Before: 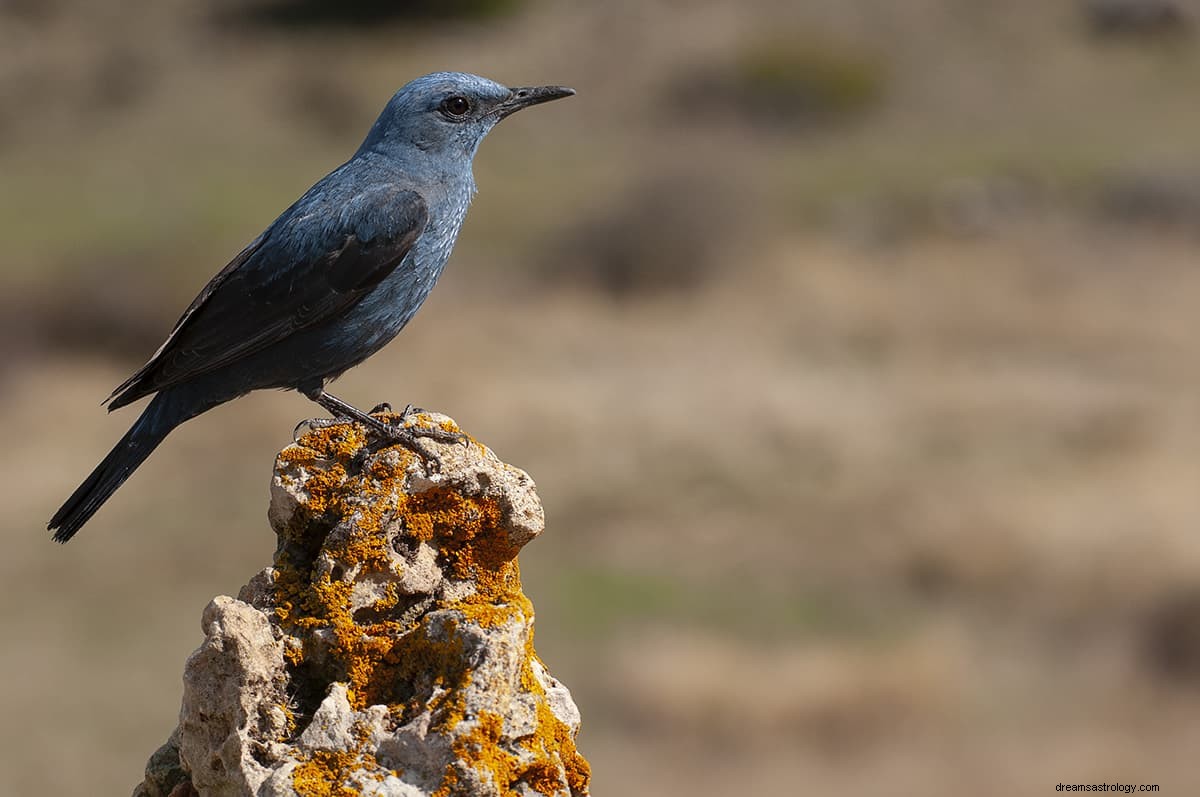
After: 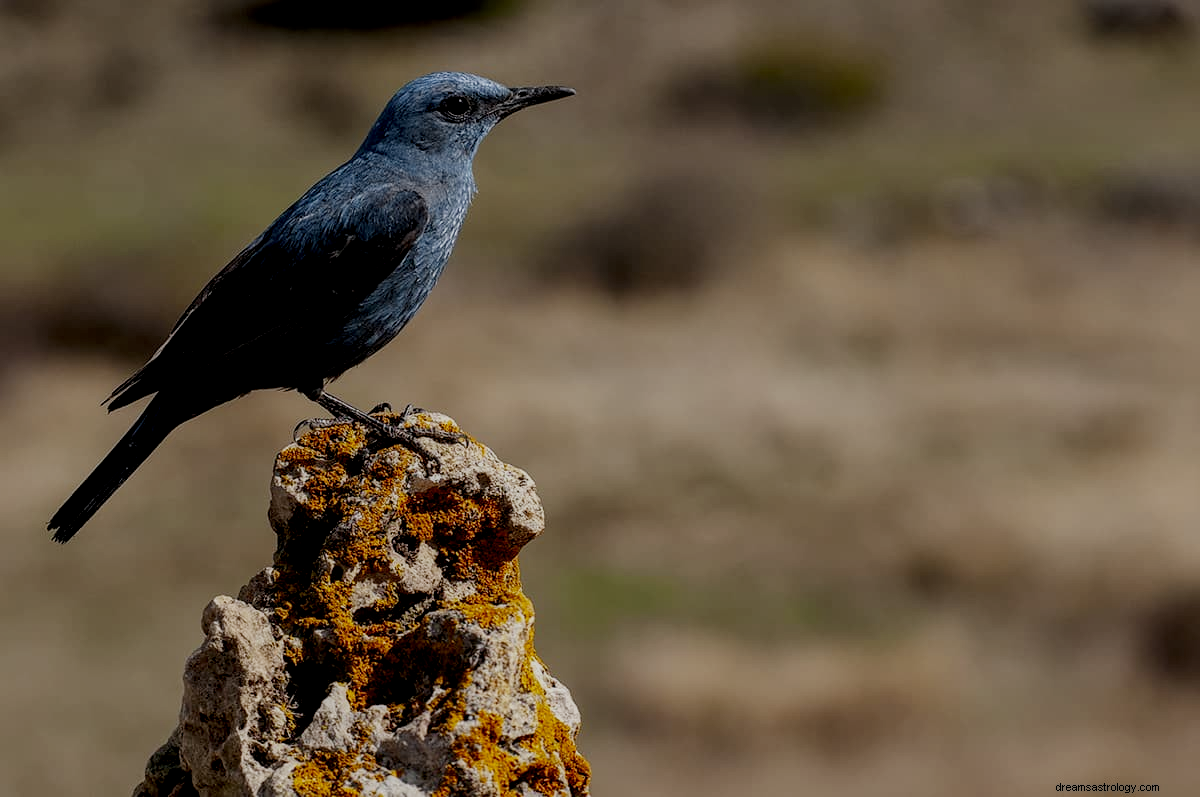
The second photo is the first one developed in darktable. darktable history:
local contrast: detail 130%
filmic rgb: middle gray luminance 29%, black relative exposure -10.3 EV, white relative exposure 5.5 EV, threshold 6 EV, target black luminance 0%, hardness 3.95, latitude 2.04%, contrast 1.132, highlights saturation mix 5%, shadows ↔ highlights balance 15.11%, add noise in highlights 0, preserve chrominance no, color science v3 (2019), use custom middle-gray values true, iterations of high-quality reconstruction 0, contrast in highlights soft, enable highlight reconstruction true
